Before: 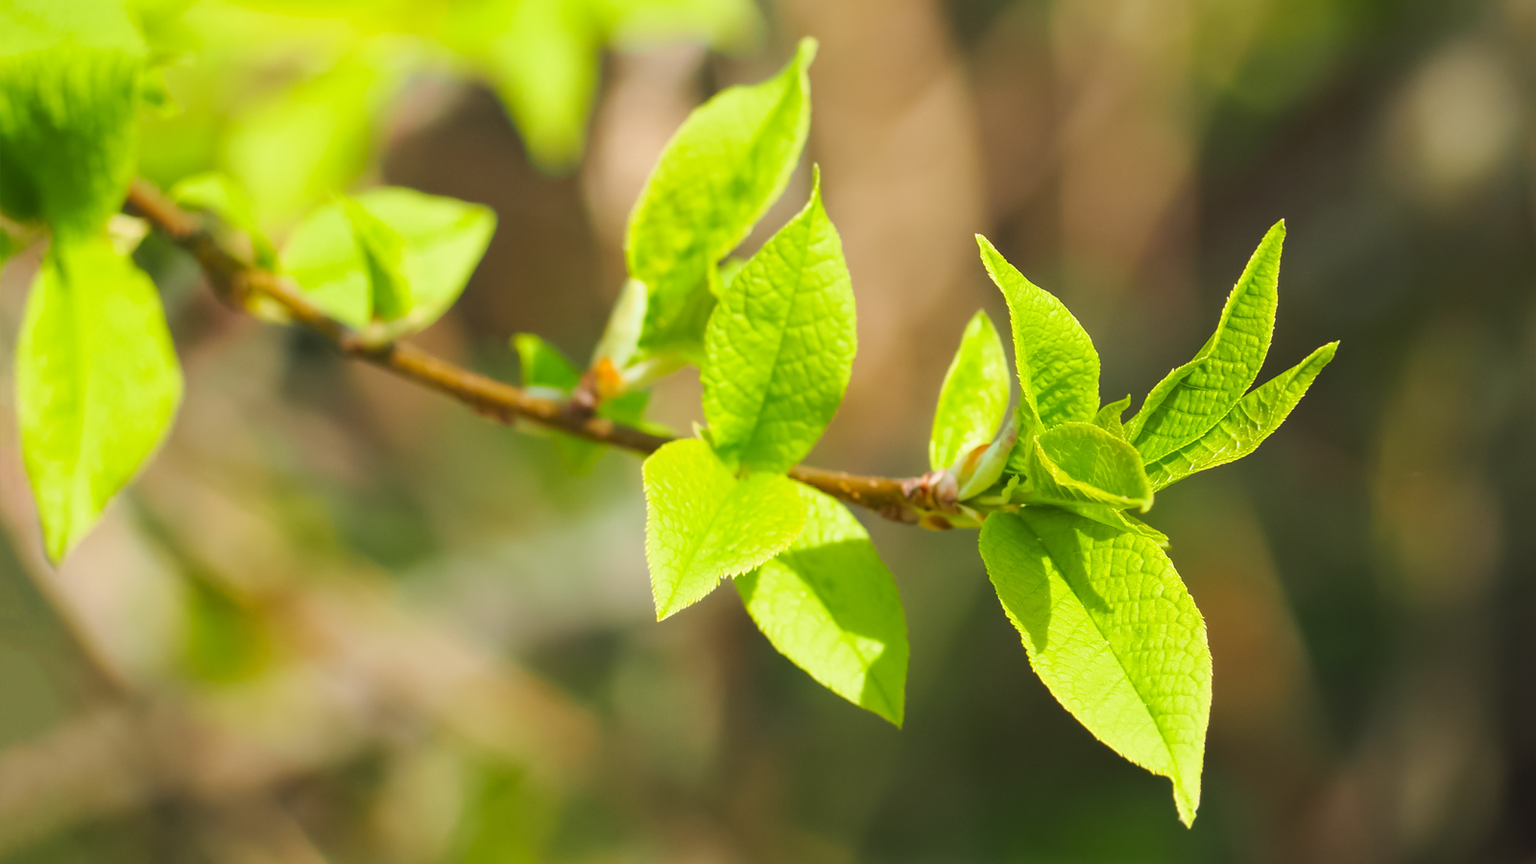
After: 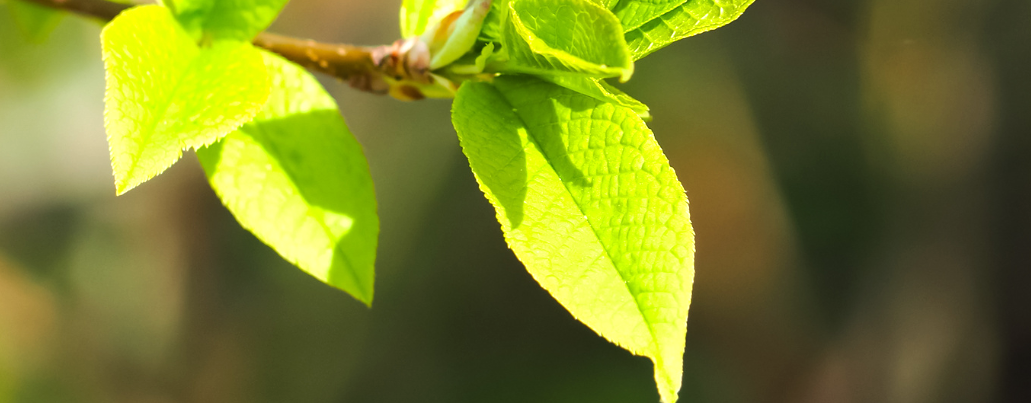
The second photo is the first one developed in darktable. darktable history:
tone equalizer: -8 EV -0.417 EV, -7 EV -0.389 EV, -6 EV -0.333 EV, -5 EV -0.222 EV, -3 EV 0.222 EV, -2 EV 0.333 EV, -1 EV 0.389 EV, +0 EV 0.417 EV, edges refinement/feathering 500, mask exposure compensation -1.25 EV, preserve details no
crop and rotate: left 35.509%, top 50.238%, bottom 4.934%
